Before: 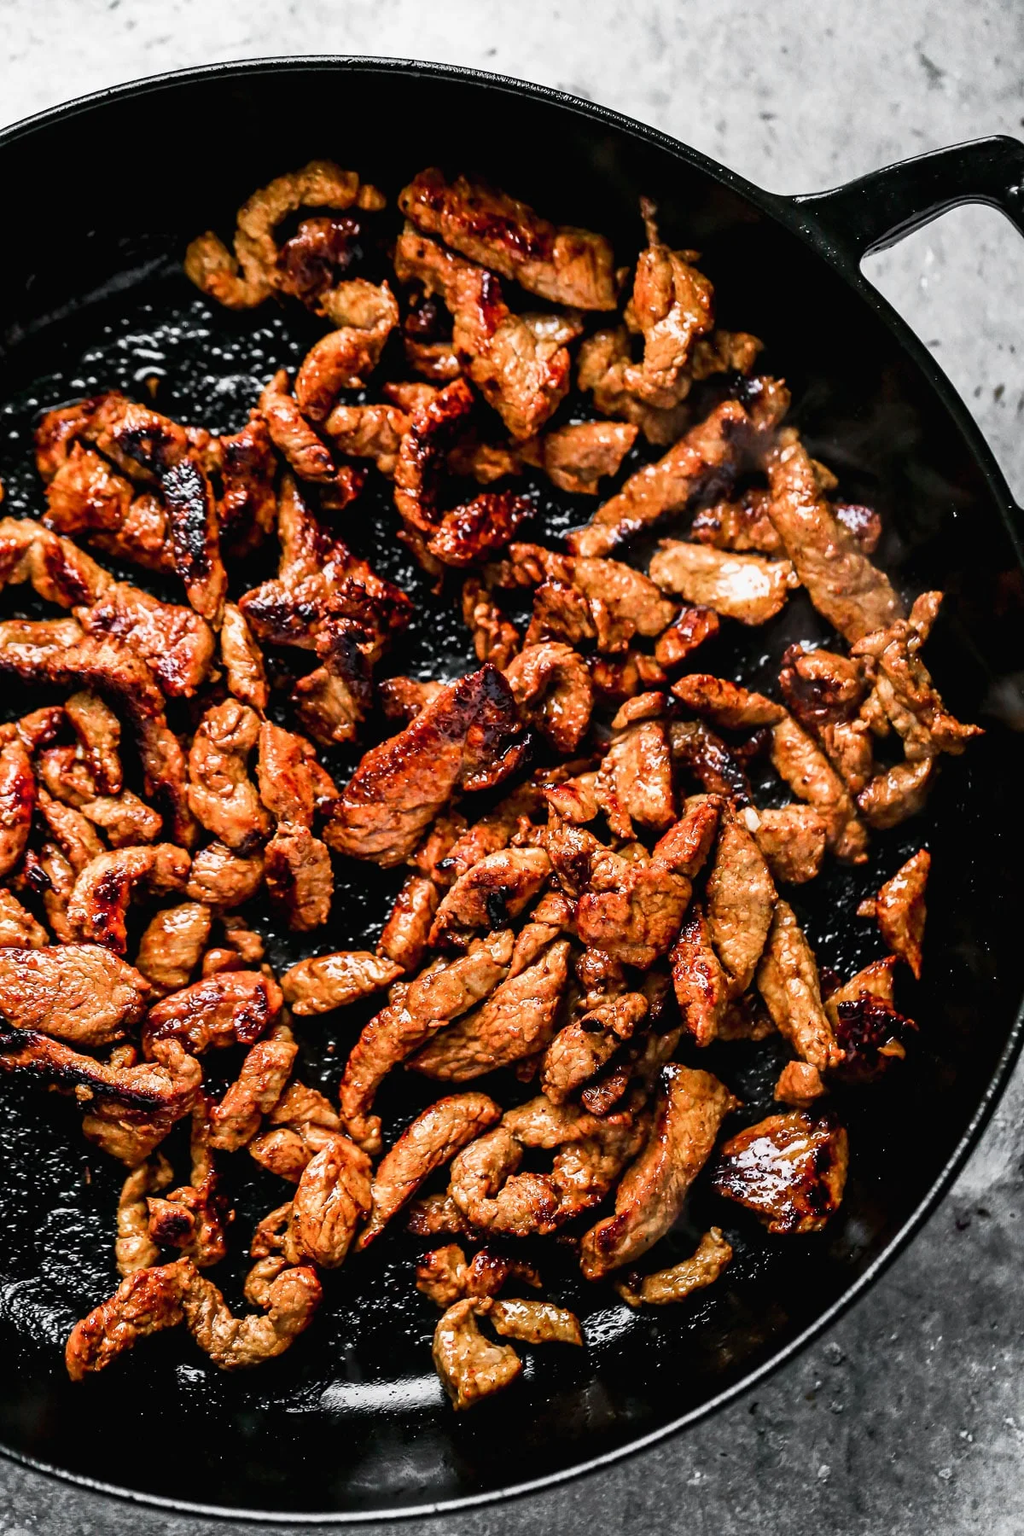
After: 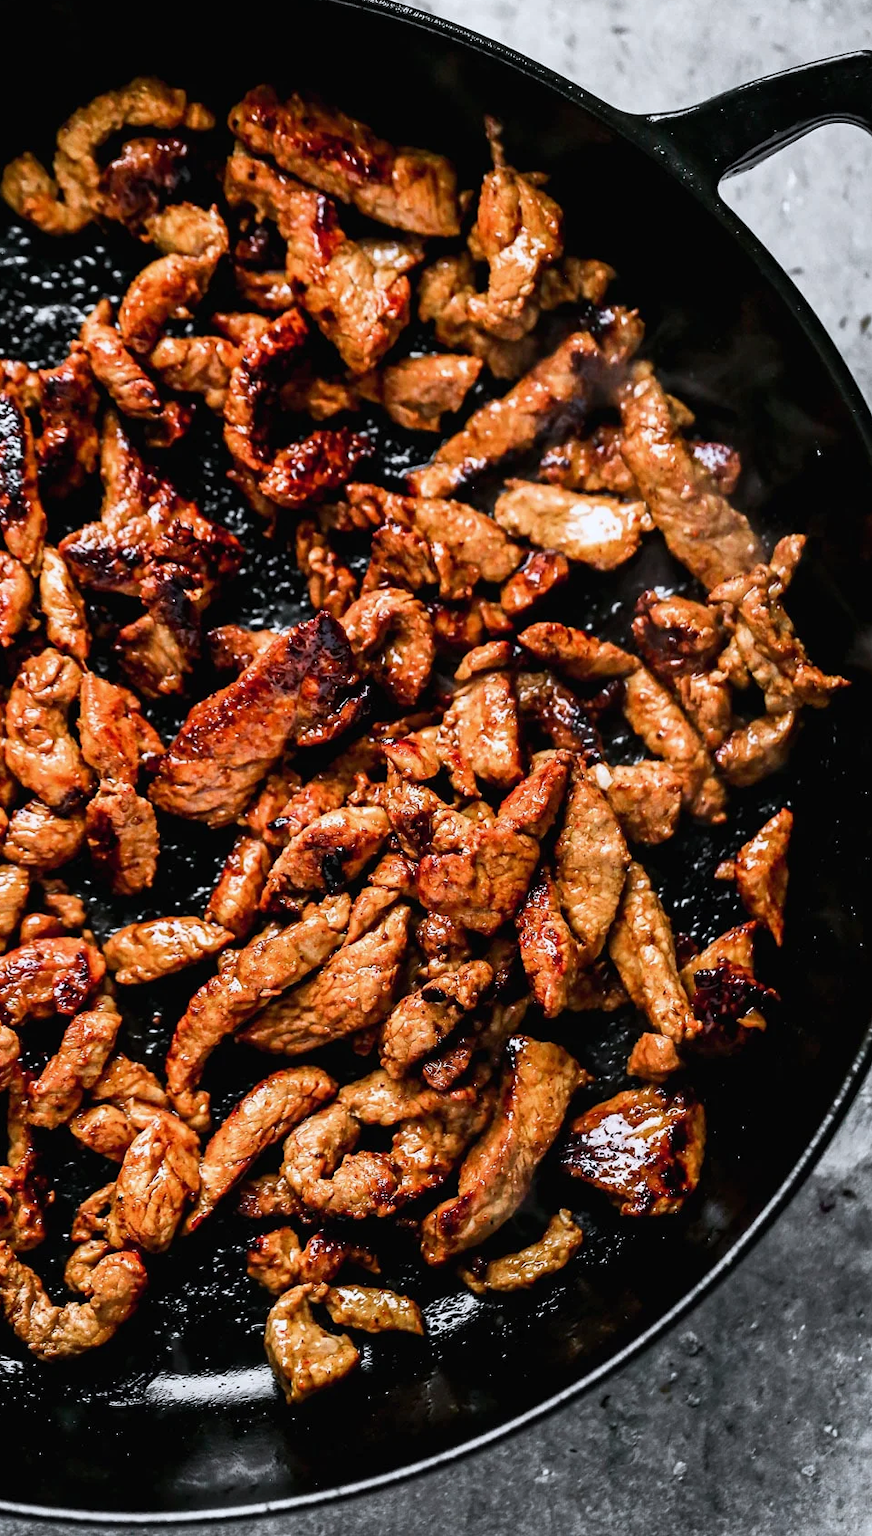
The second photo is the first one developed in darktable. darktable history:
white balance: red 0.98, blue 1.034
crop and rotate: left 17.959%, top 5.771%, right 1.742%
